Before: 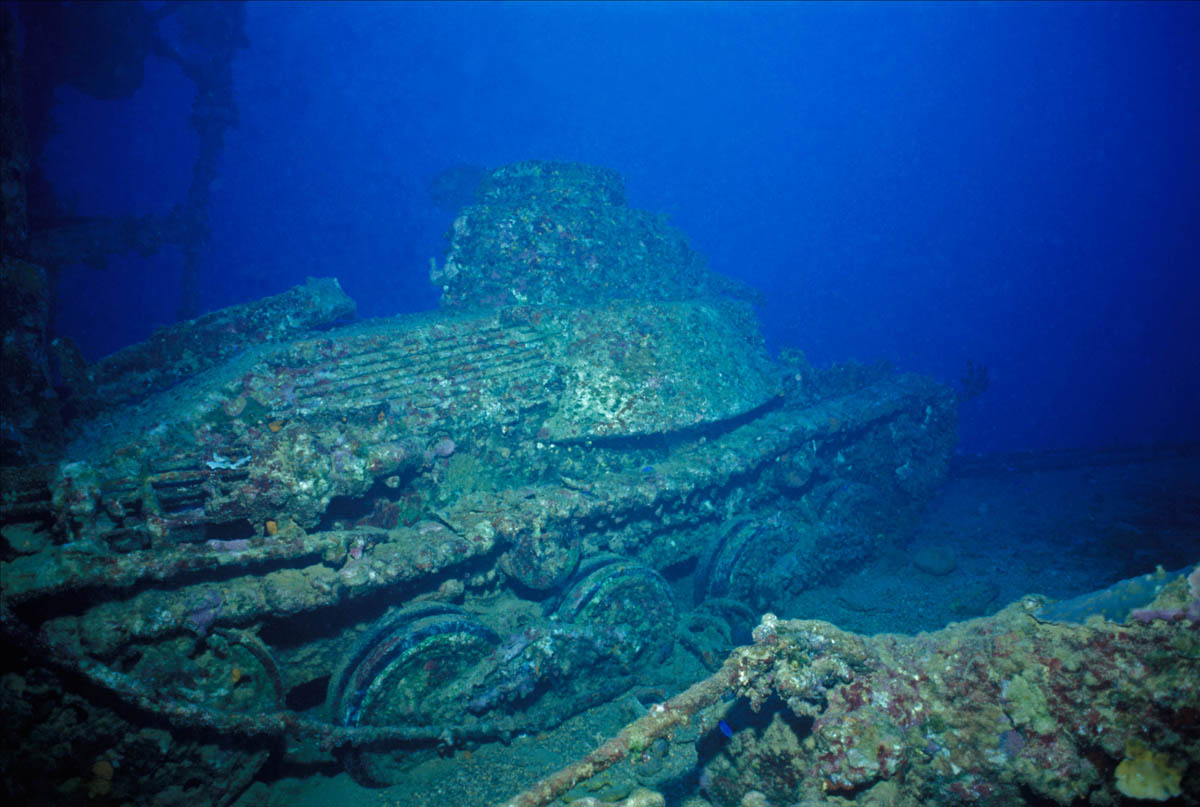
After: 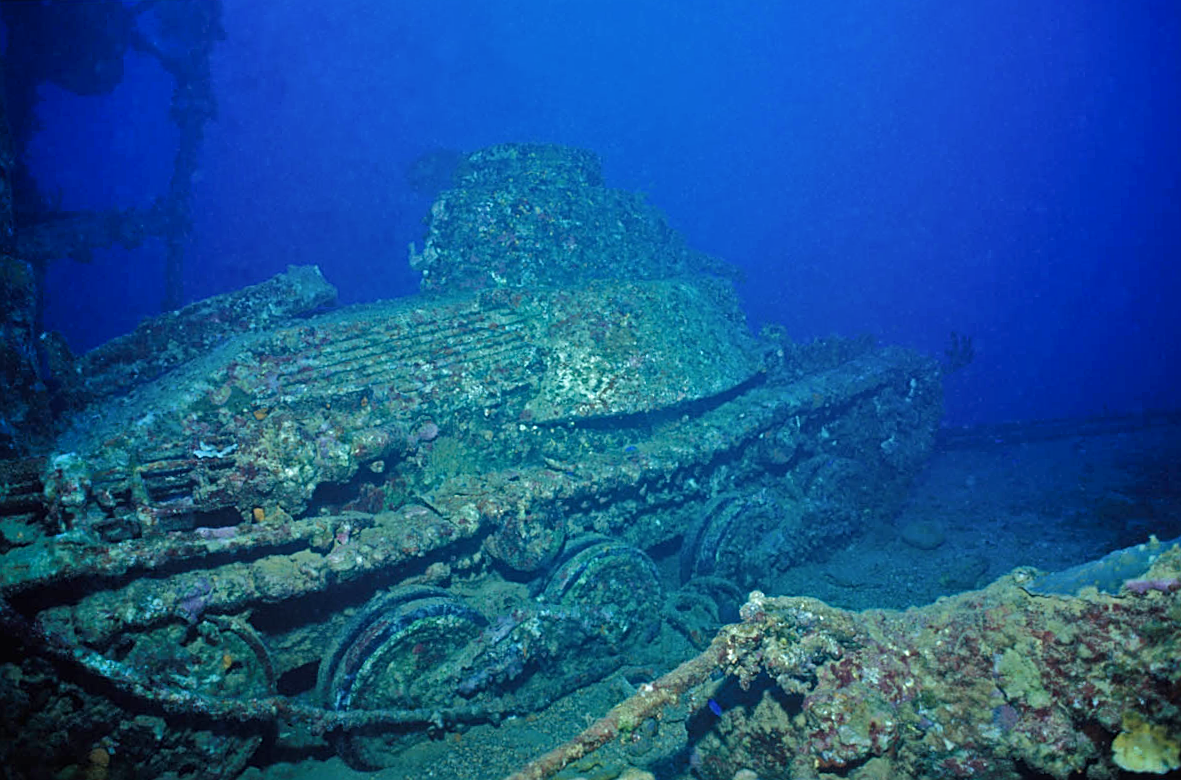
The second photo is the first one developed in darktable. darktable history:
sharpen: on, module defaults
tone equalizer: on, module defaults
rotate and perspective: rotation -1.32°, lens shift (horizontal) -0.031, crop left 0.015, crop right 0.985, crop top 0.047, crop bottom 0.982
shadows and highlights: soften with gaussian
